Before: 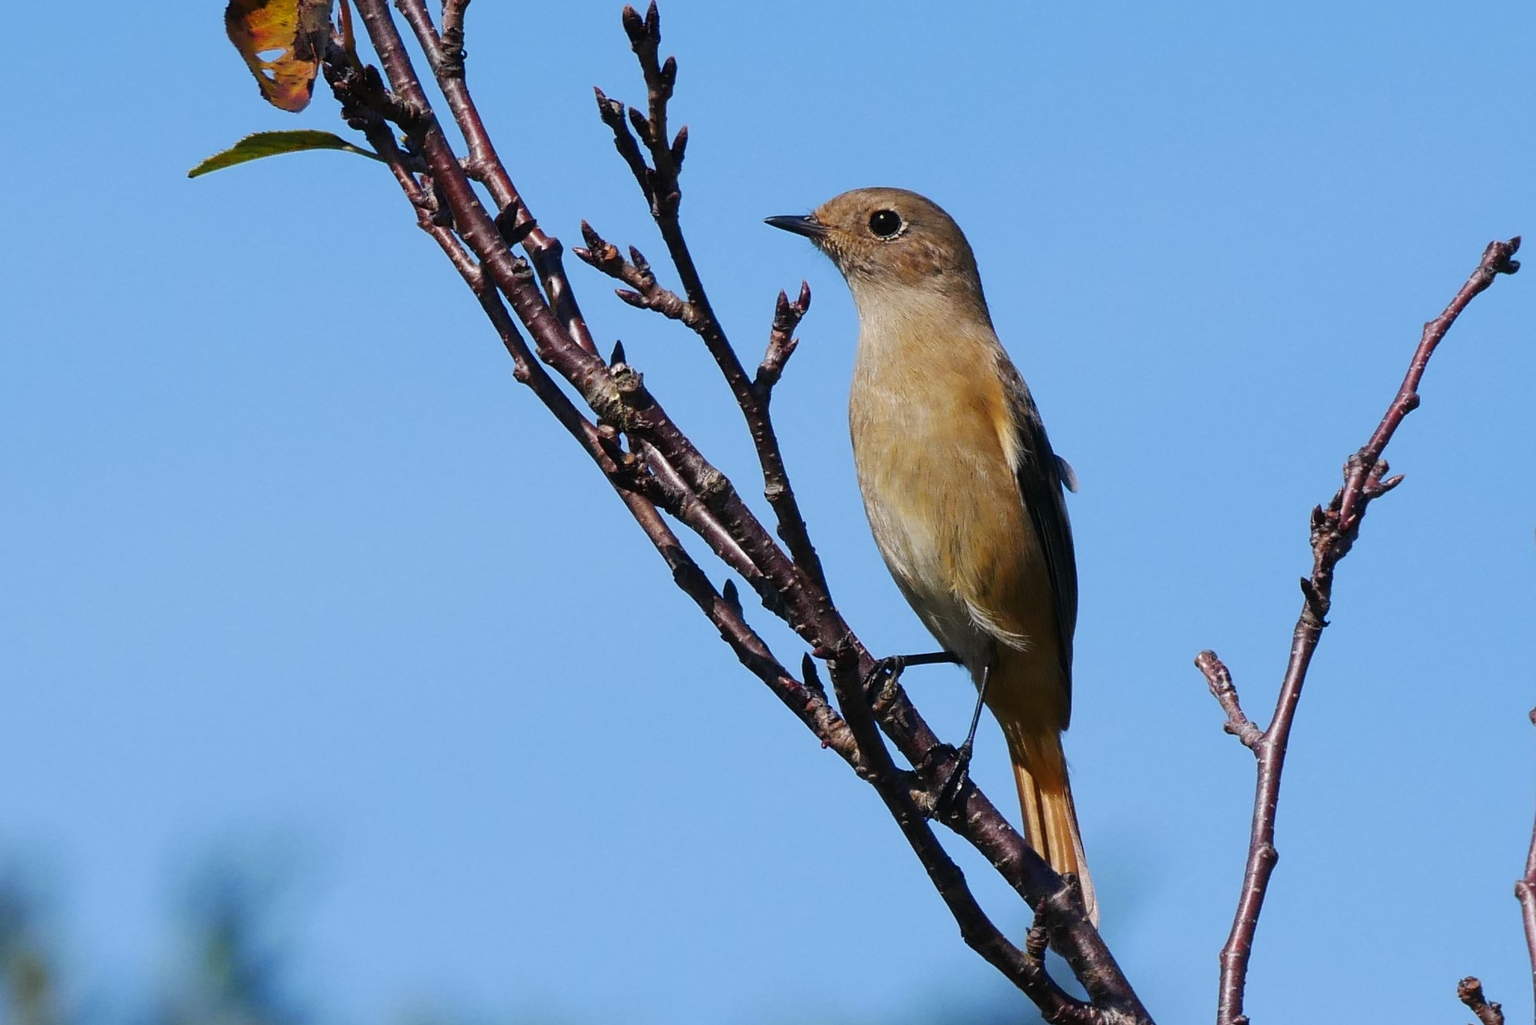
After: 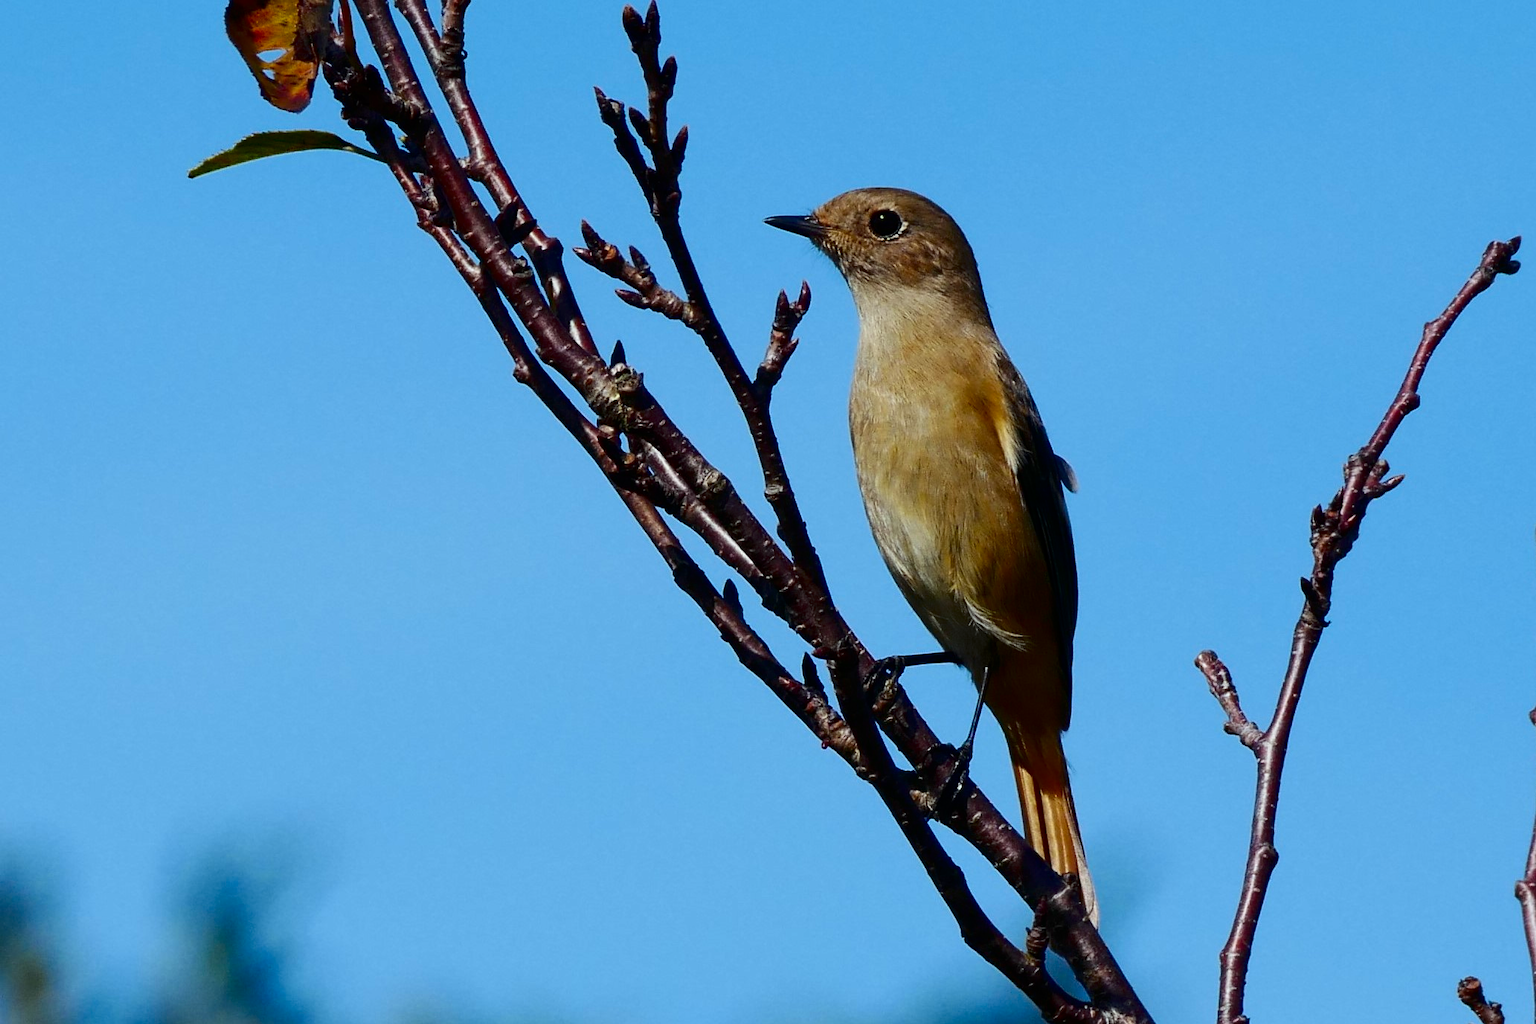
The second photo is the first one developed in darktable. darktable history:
contrast brightness saturation: contrast 0.21, brightness -0.11, saturation 0.21
exposure: black level correction 0.001, exposure 0.5 EV, compensate exposure bias true, compensate highlight preservation false
color correction: highlights a* -6.69, highlights b* 0.49
